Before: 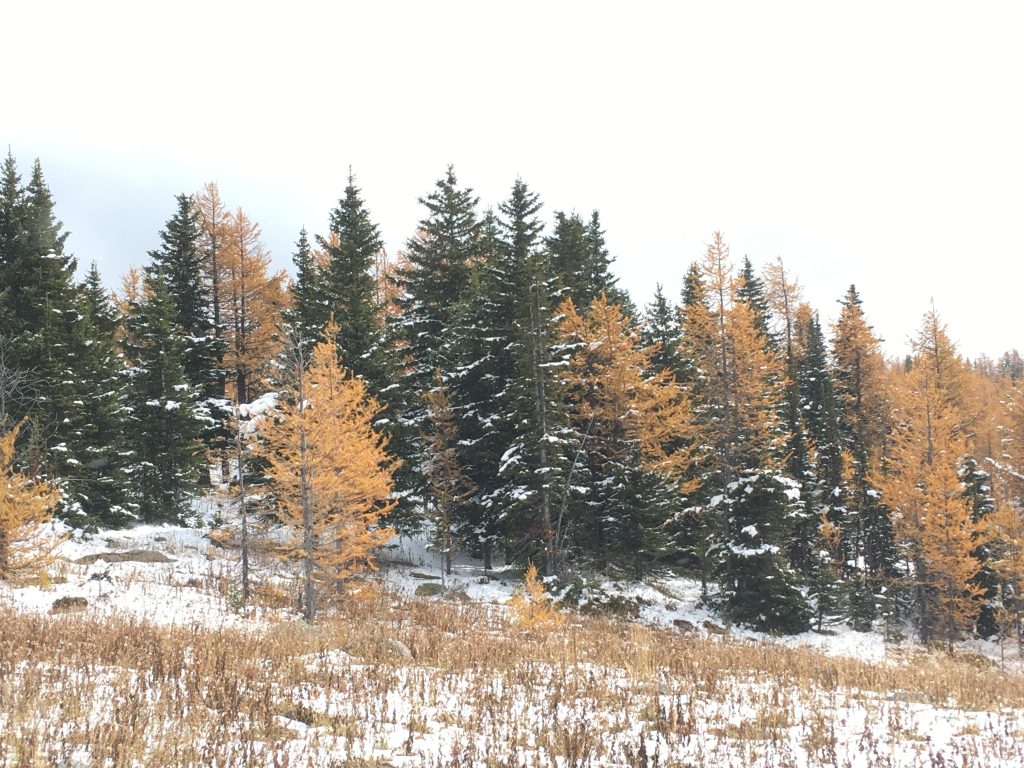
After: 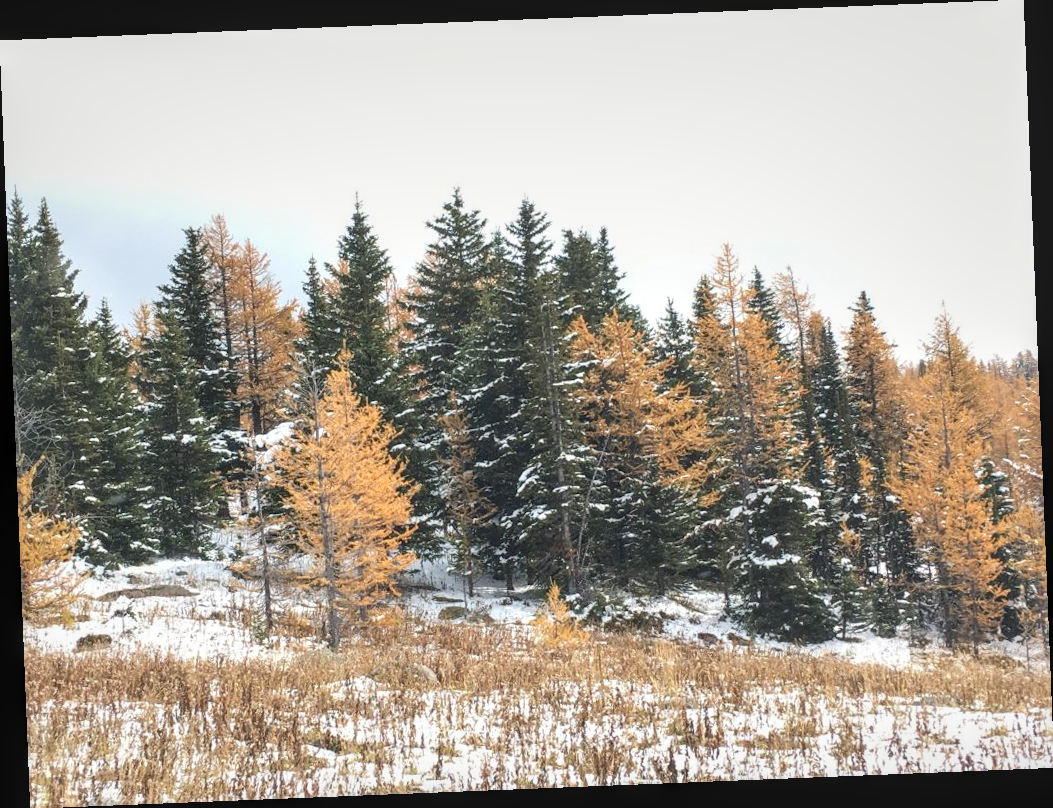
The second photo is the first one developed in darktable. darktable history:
contrast brightness saturation: contrast 0.1, brightness 0.03, saturation 0.09
rotate and perspective: rotation -2.29°, automatic cropping off
local contrast: detail 130%
